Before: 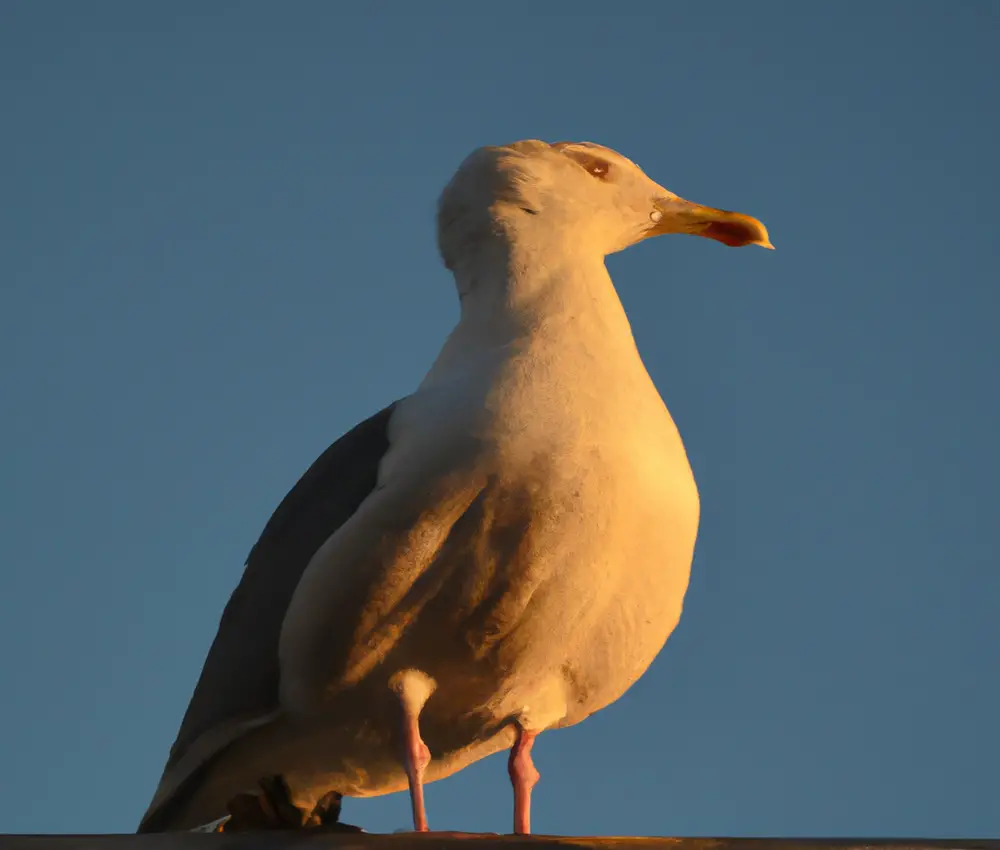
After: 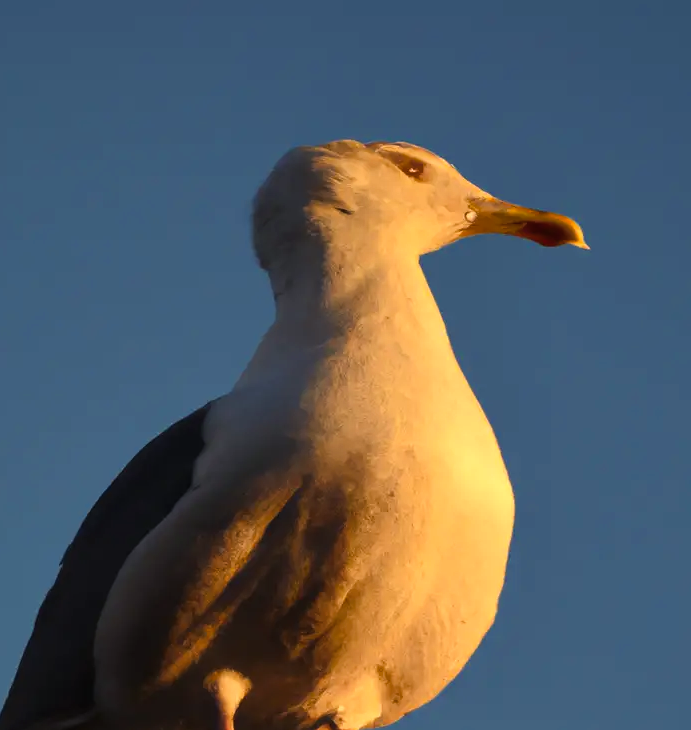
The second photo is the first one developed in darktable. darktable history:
color balance rgb: shadows lift › luminance -21.502%, shadows lift › chroma 6.529%, shadows lift › hue 268.26°, power › chroma 0.275%, power › hue 62.64°, linear chroma grading › global chroma -1.003%, perceptual saturation grading › global saturation 0.658%, perceptual saturation grading › mid-tones 10.993%, perceptual brilliance grading › global brilliance 2.755%, perceptual brilliance grading › highlights -2.545%, perceptual brilliance grading › shadows 2.846%, global vibrance 9.565%, contrast 15.362%, saturation formula JzAzBz (2021)
crop: left 18.523%, right 12.305%, bottom 14.08%
